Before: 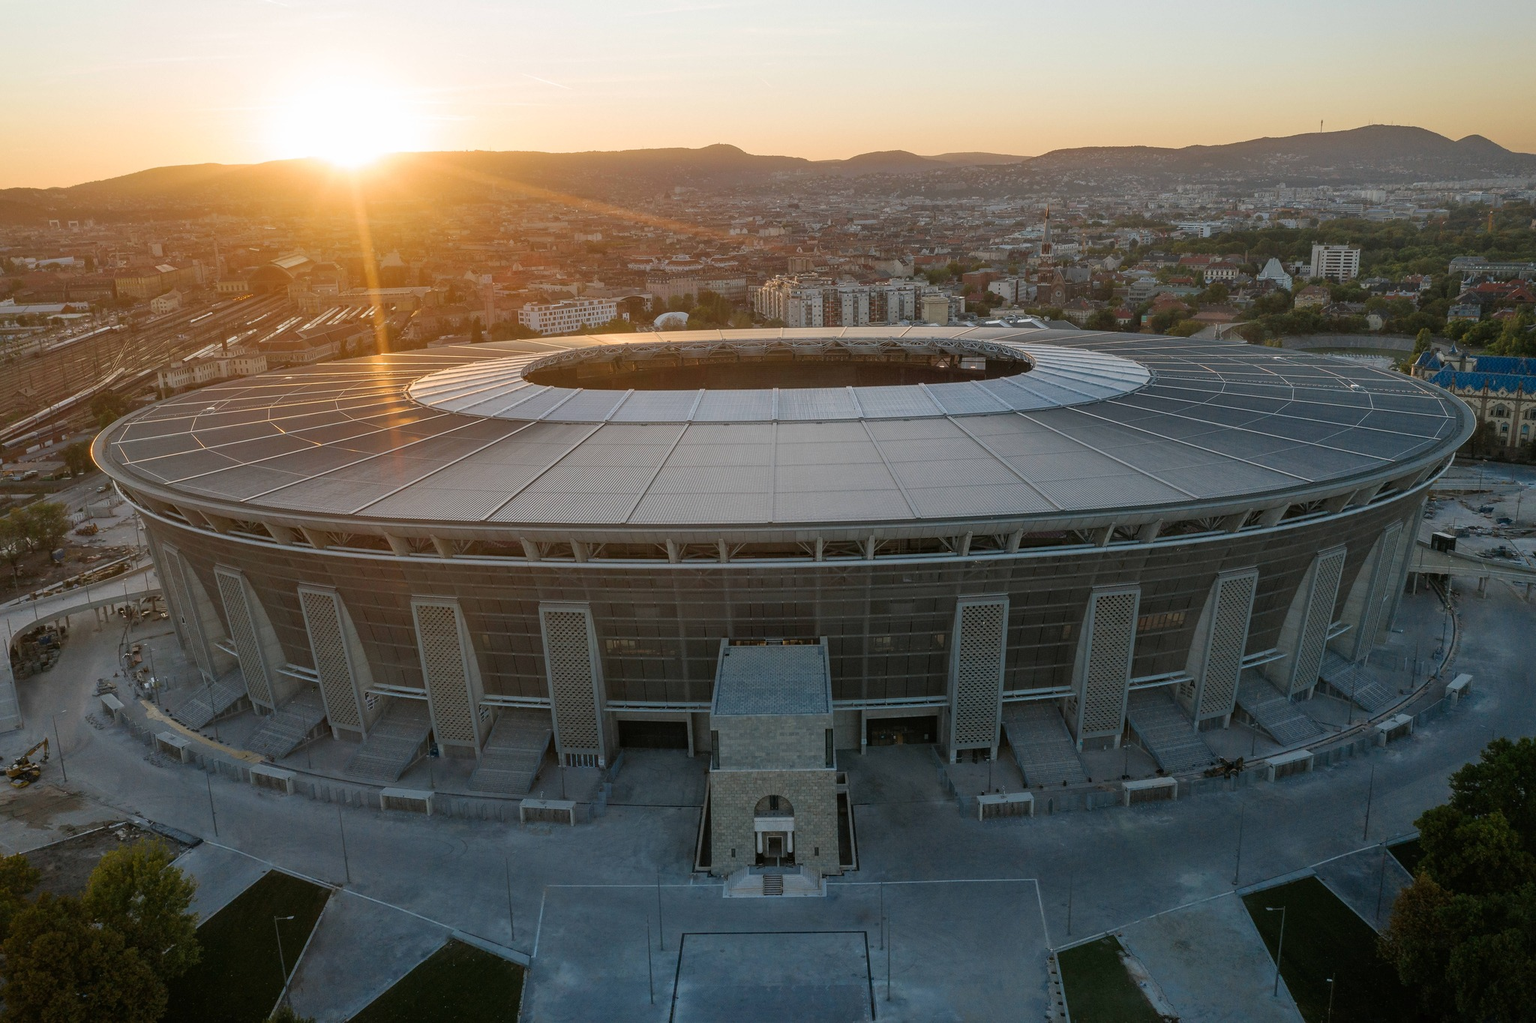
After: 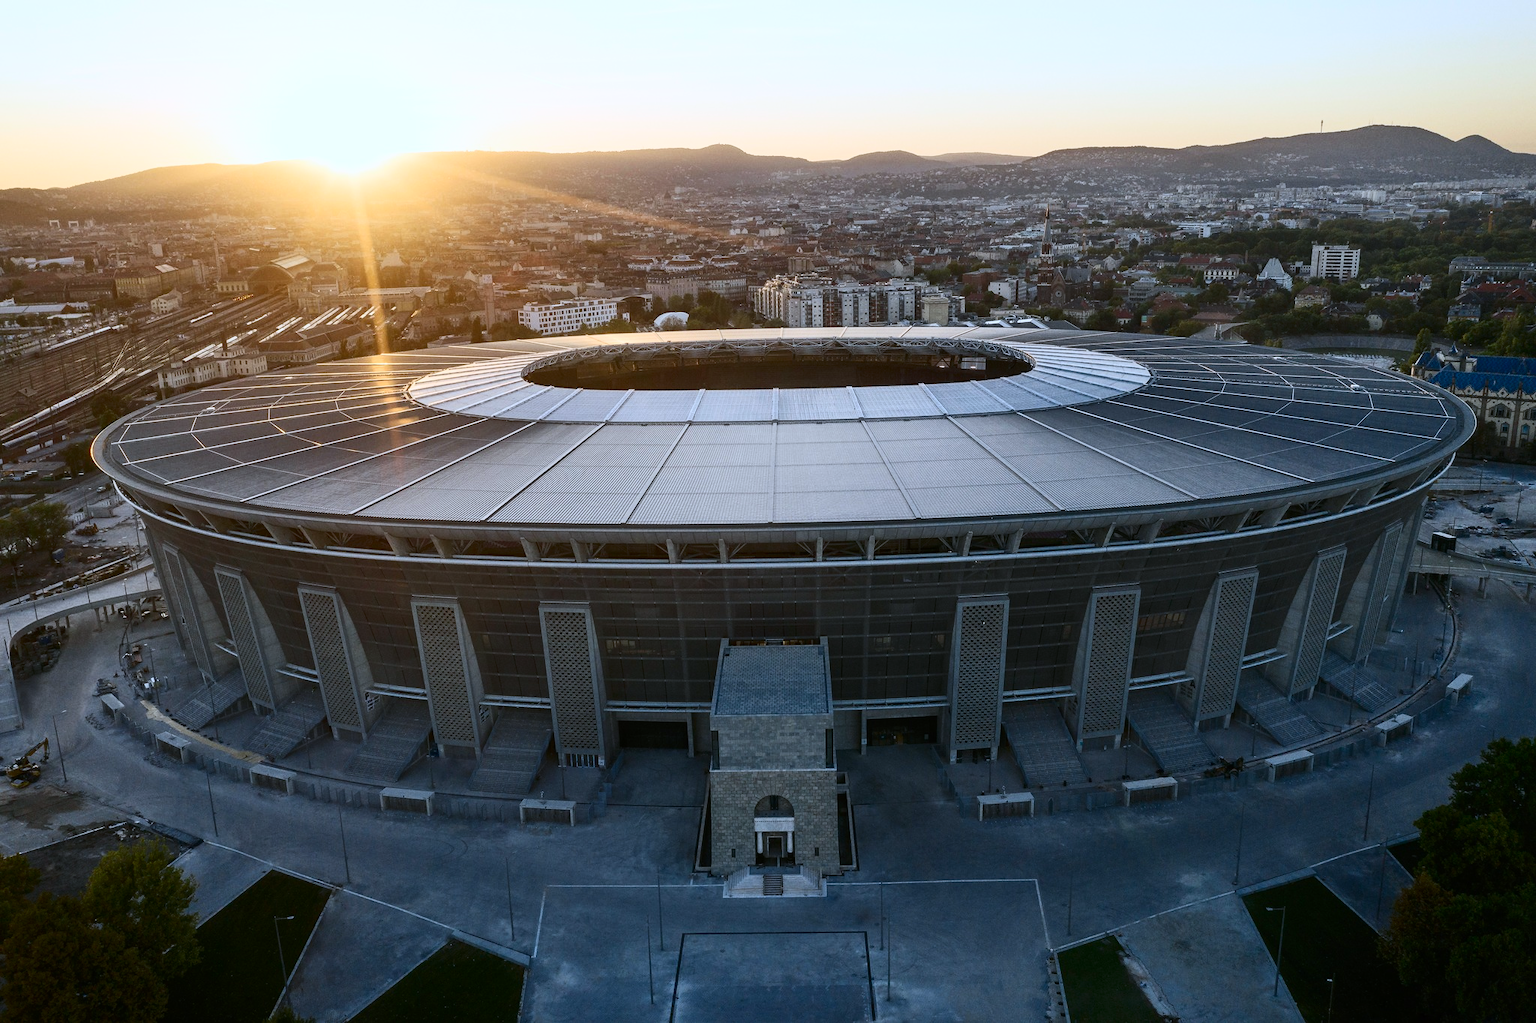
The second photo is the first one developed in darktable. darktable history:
white balance: red 0.926, green 1.003, blue 1.133
contrast brightness saturation: contrast 0.39, brightness 0.1
